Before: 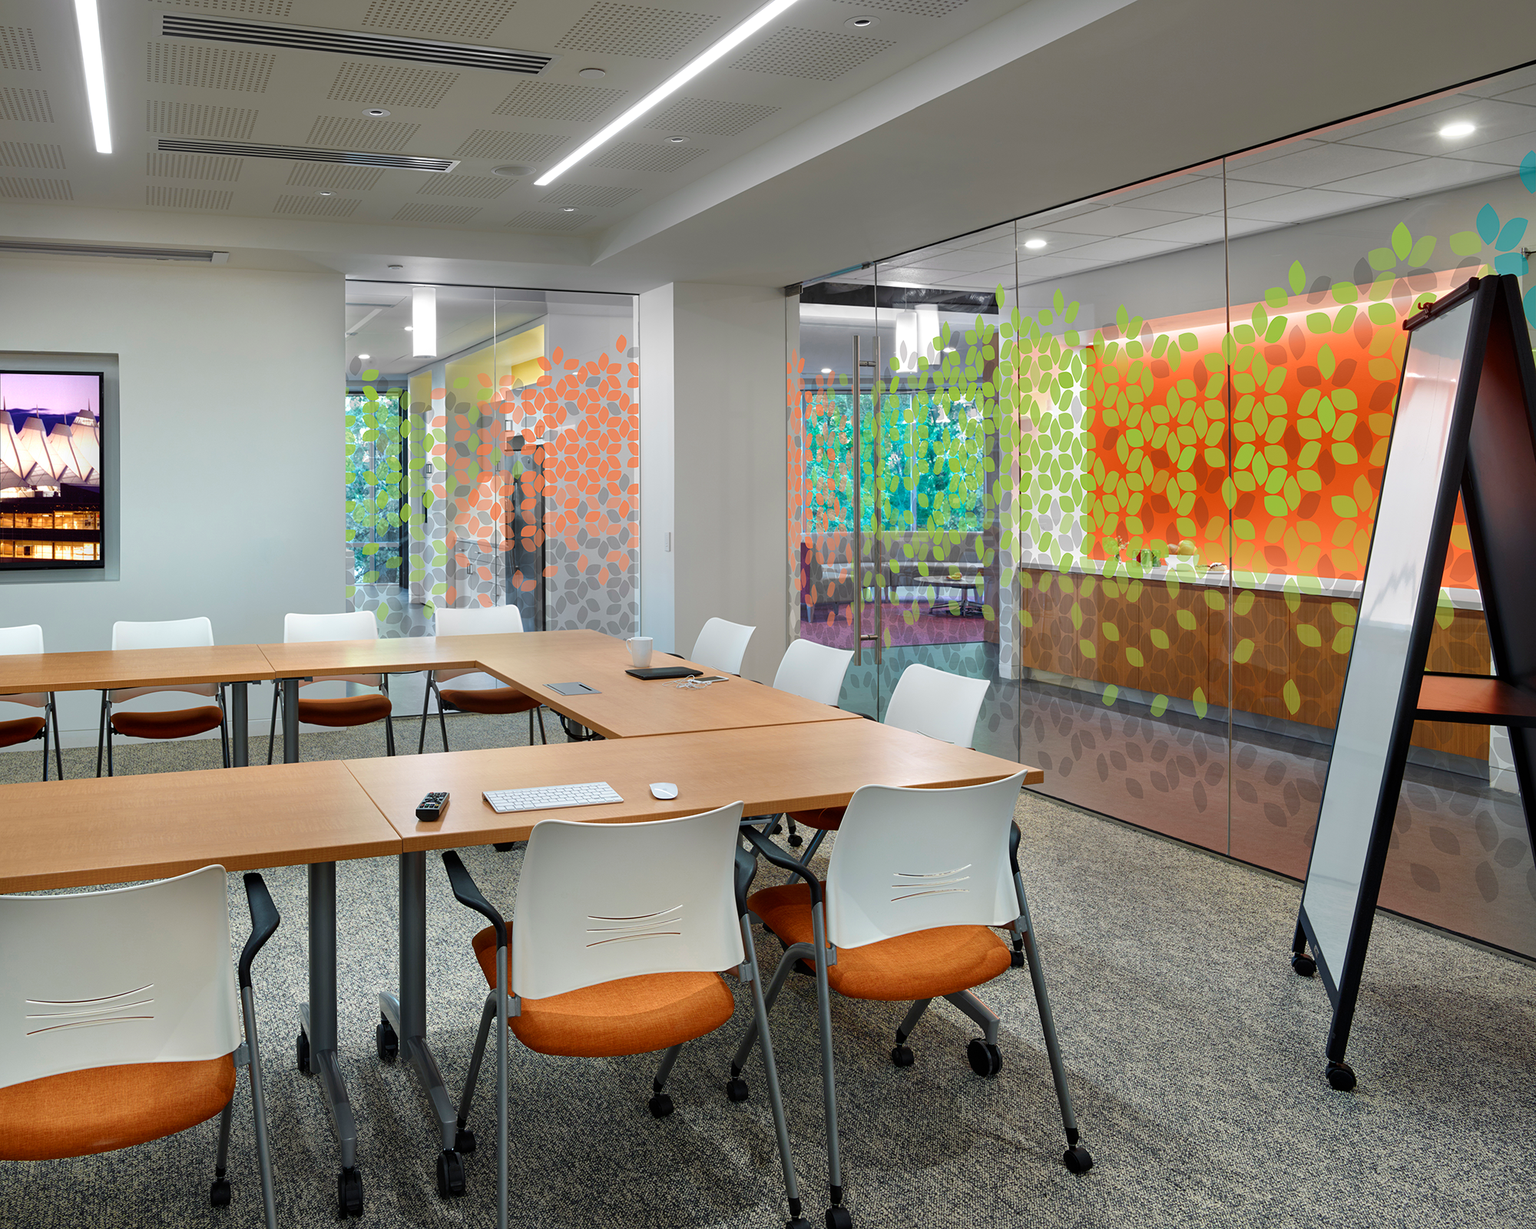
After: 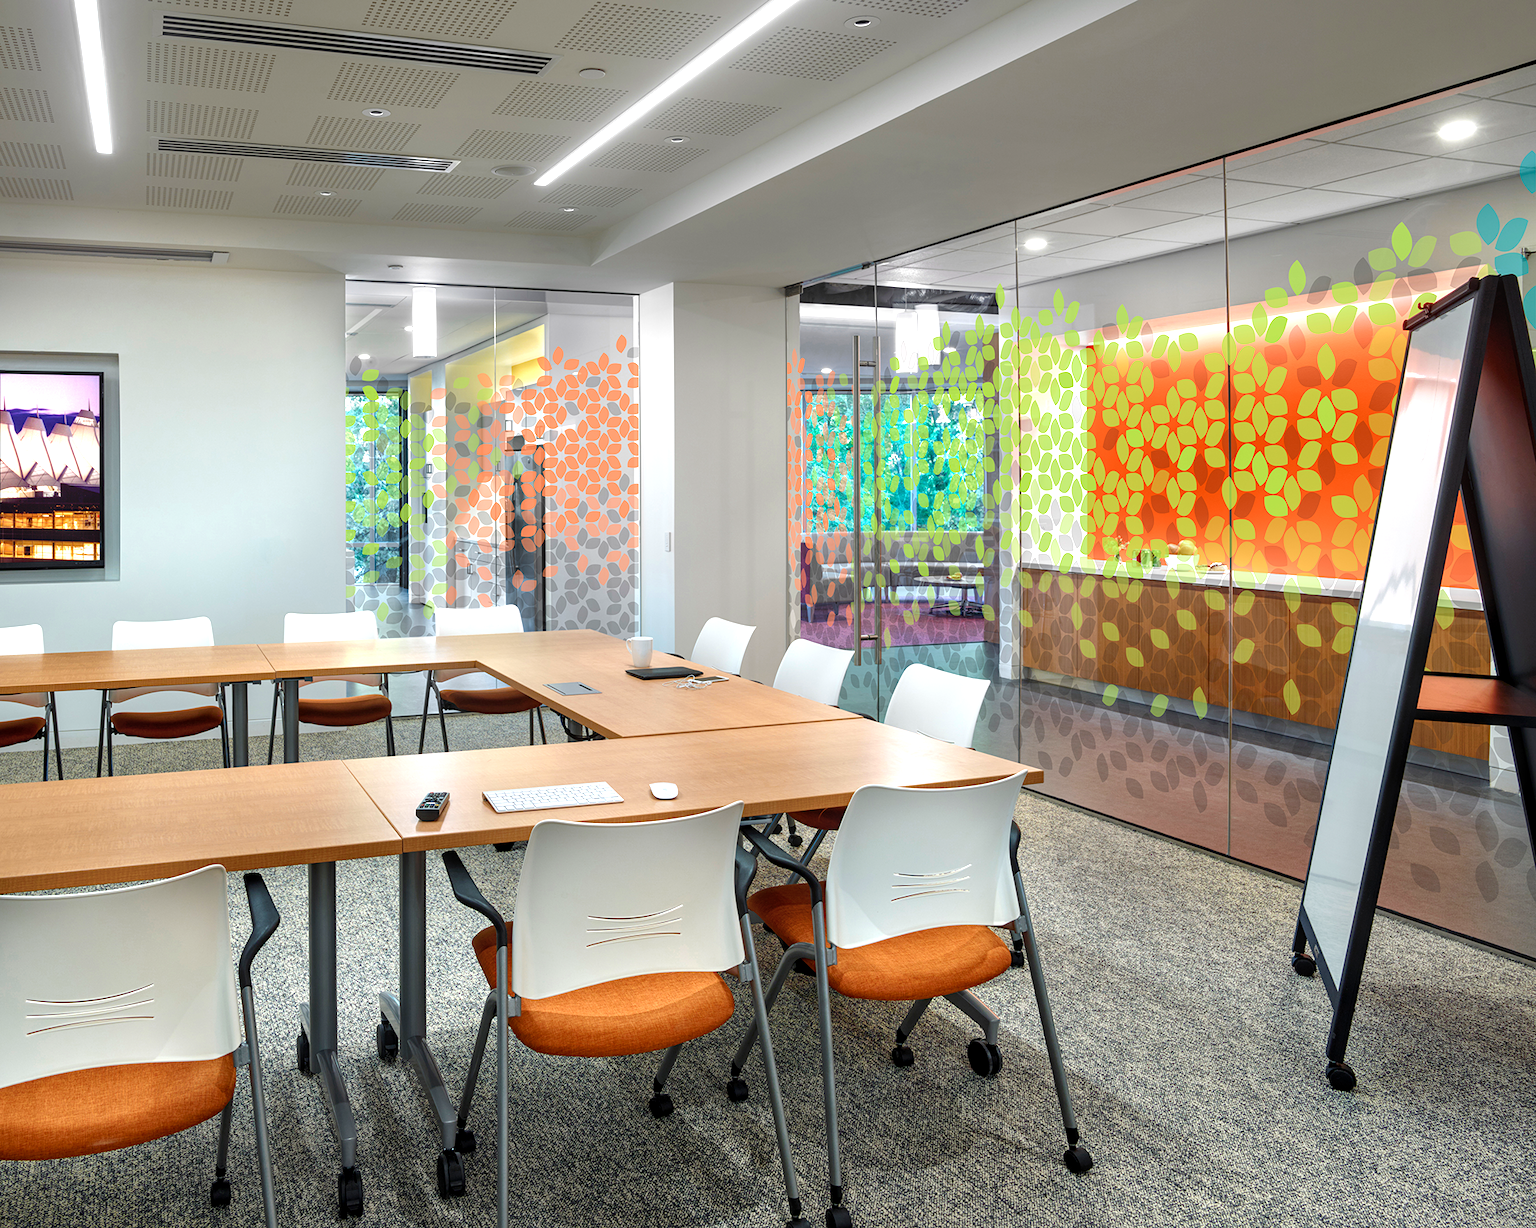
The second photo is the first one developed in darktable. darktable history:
local contrast: on, module defaults
exposure: black level correction 0, exposure 0.5 EV, compensate exposure bias true, compensate highlight preservation false
